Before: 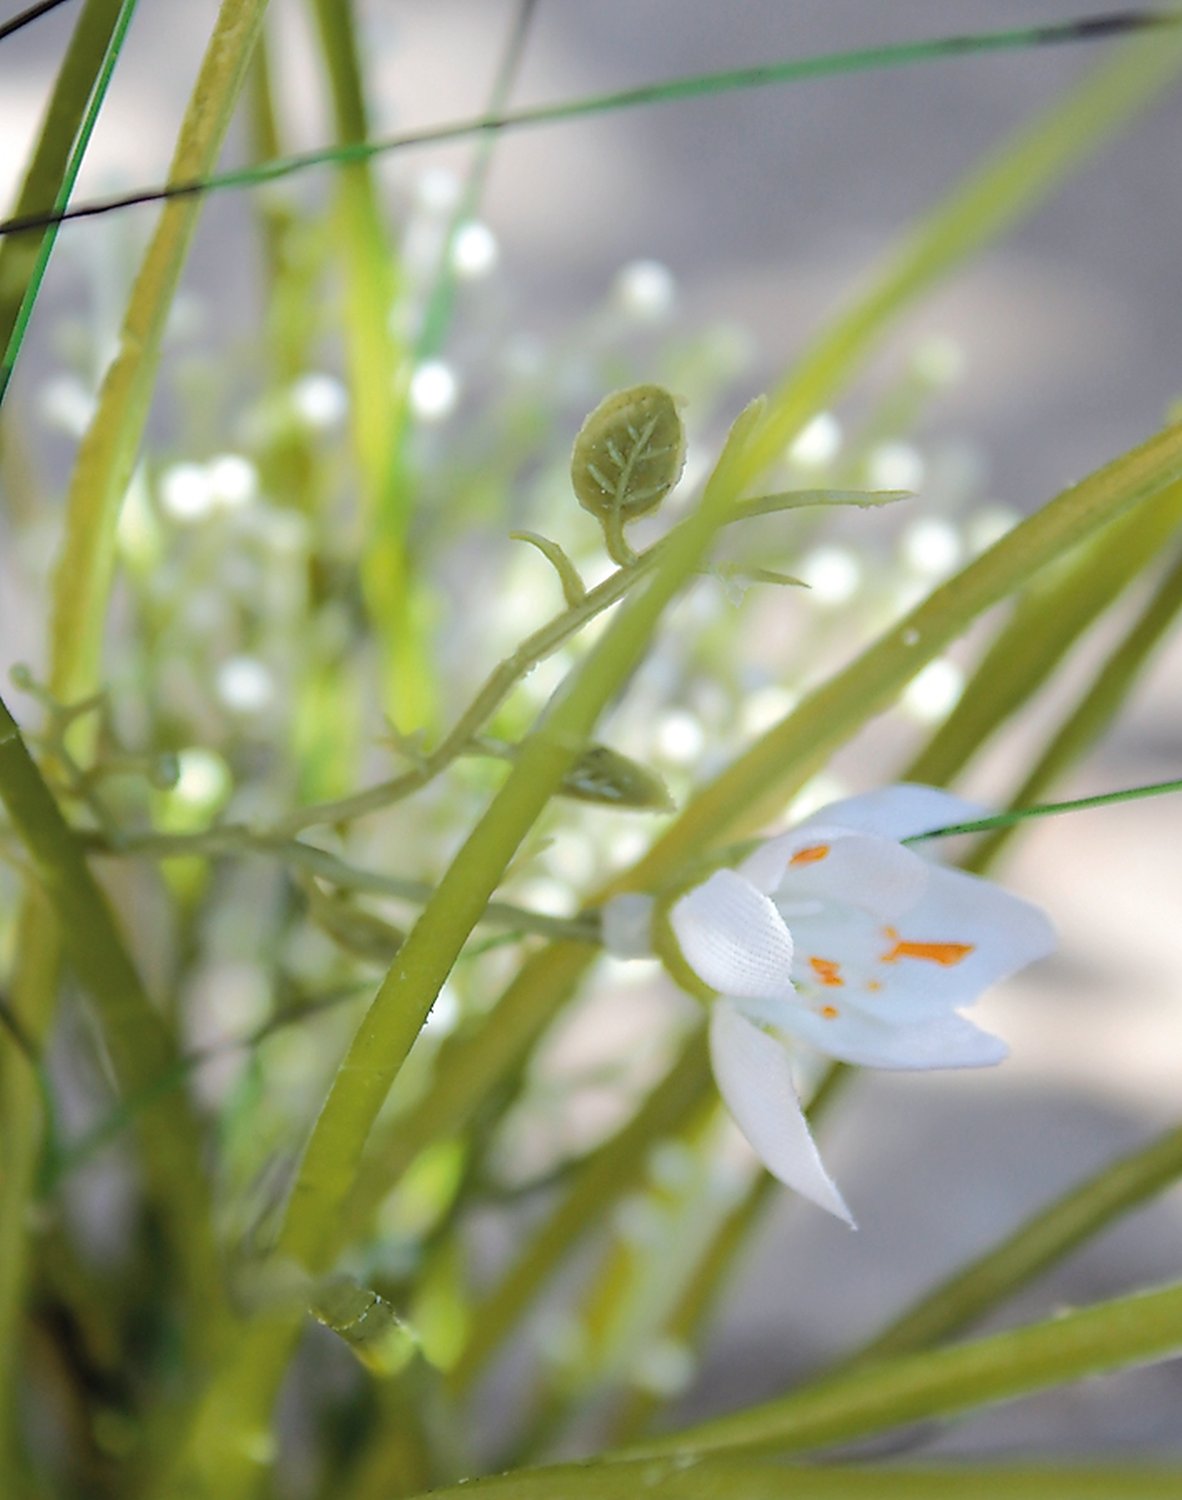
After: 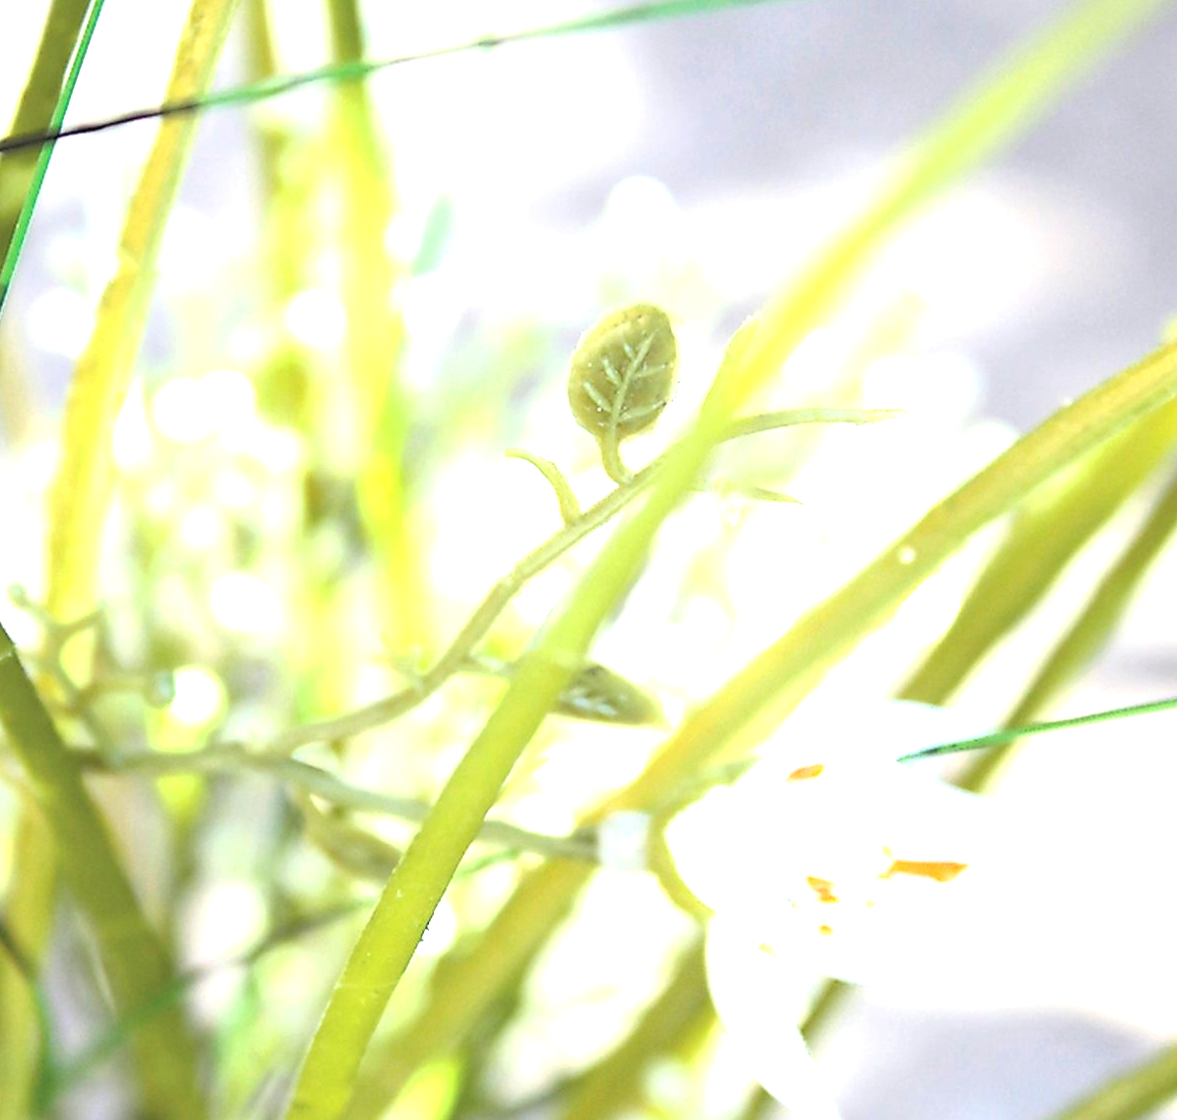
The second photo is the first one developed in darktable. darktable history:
exposure: black level correction 0, exposure 1.45 EV, compensate exposure bias true, compensate highlight preservation false
crop: left 0.387%, top 5.469%, bottom 19.809%
